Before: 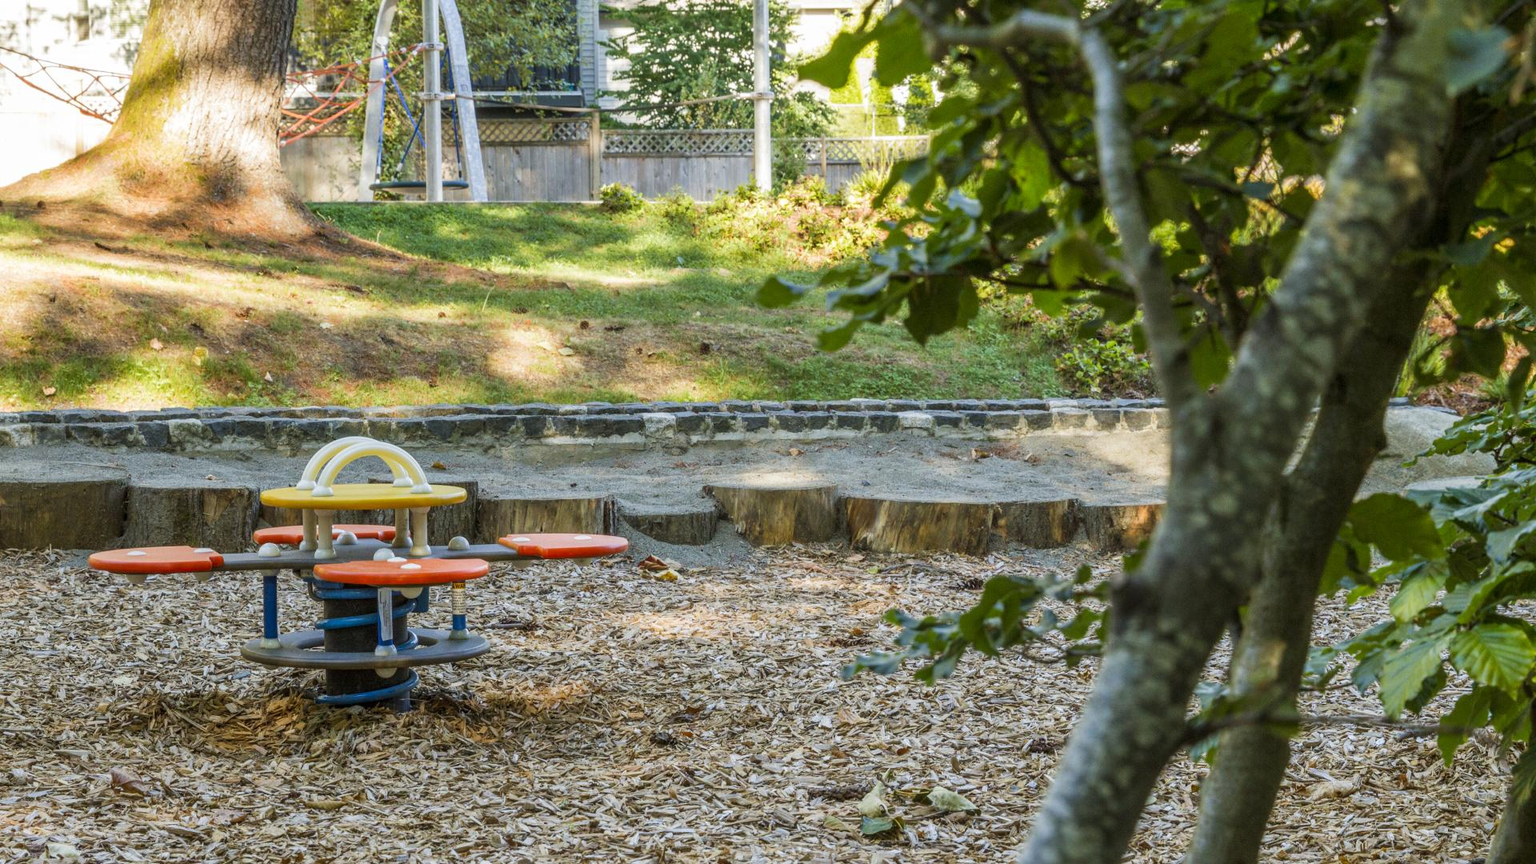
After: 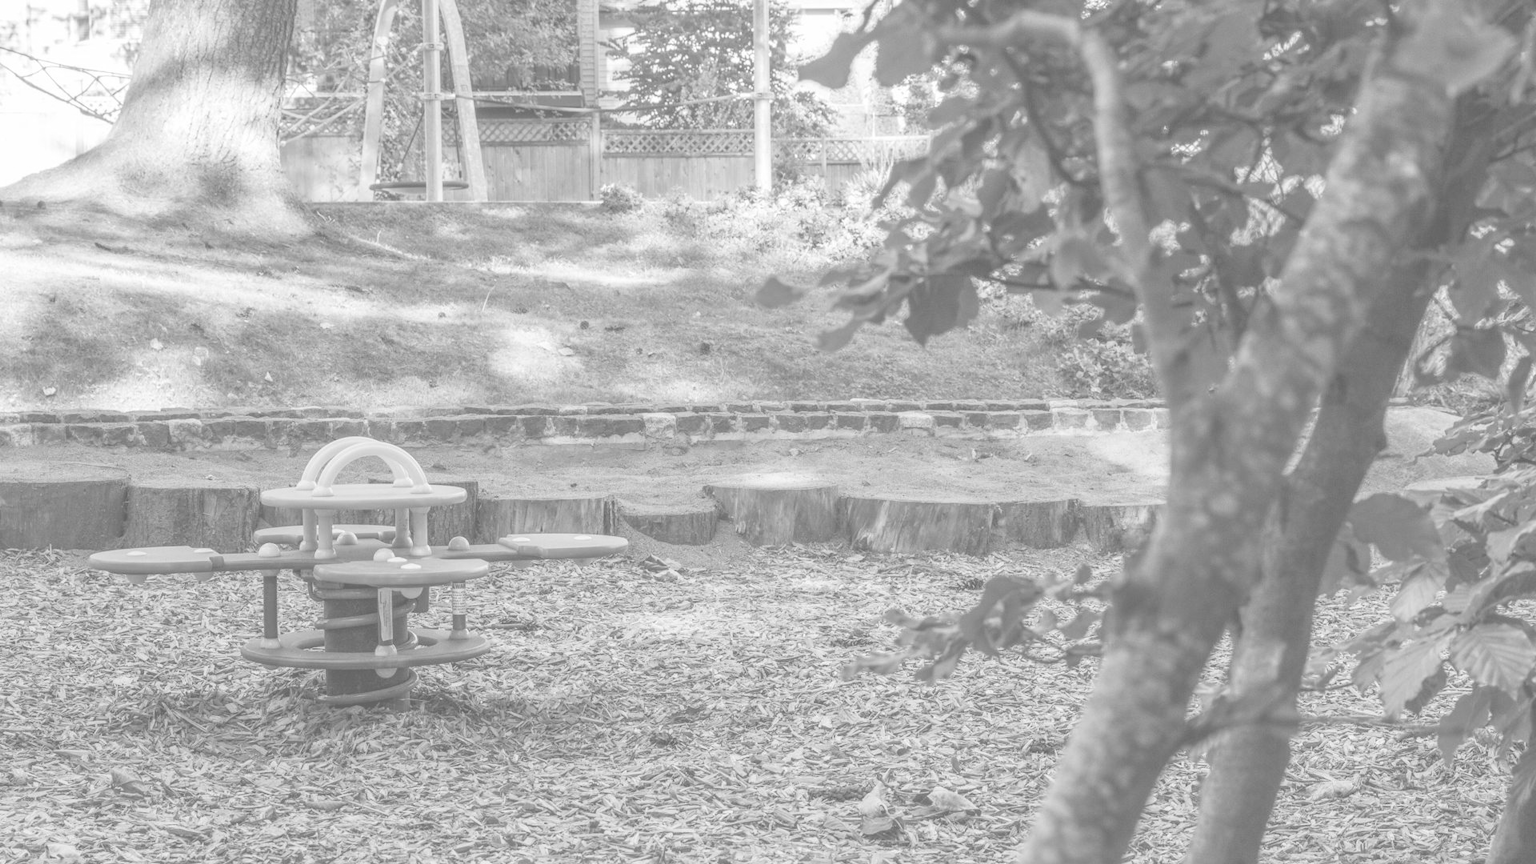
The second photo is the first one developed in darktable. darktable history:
exposure: exposure 0.574 EV, compensate highlight preservation false
monochrome: on, module defaults
colorize: saturation 51%, source mix 50.67%, lightness 50.67%
